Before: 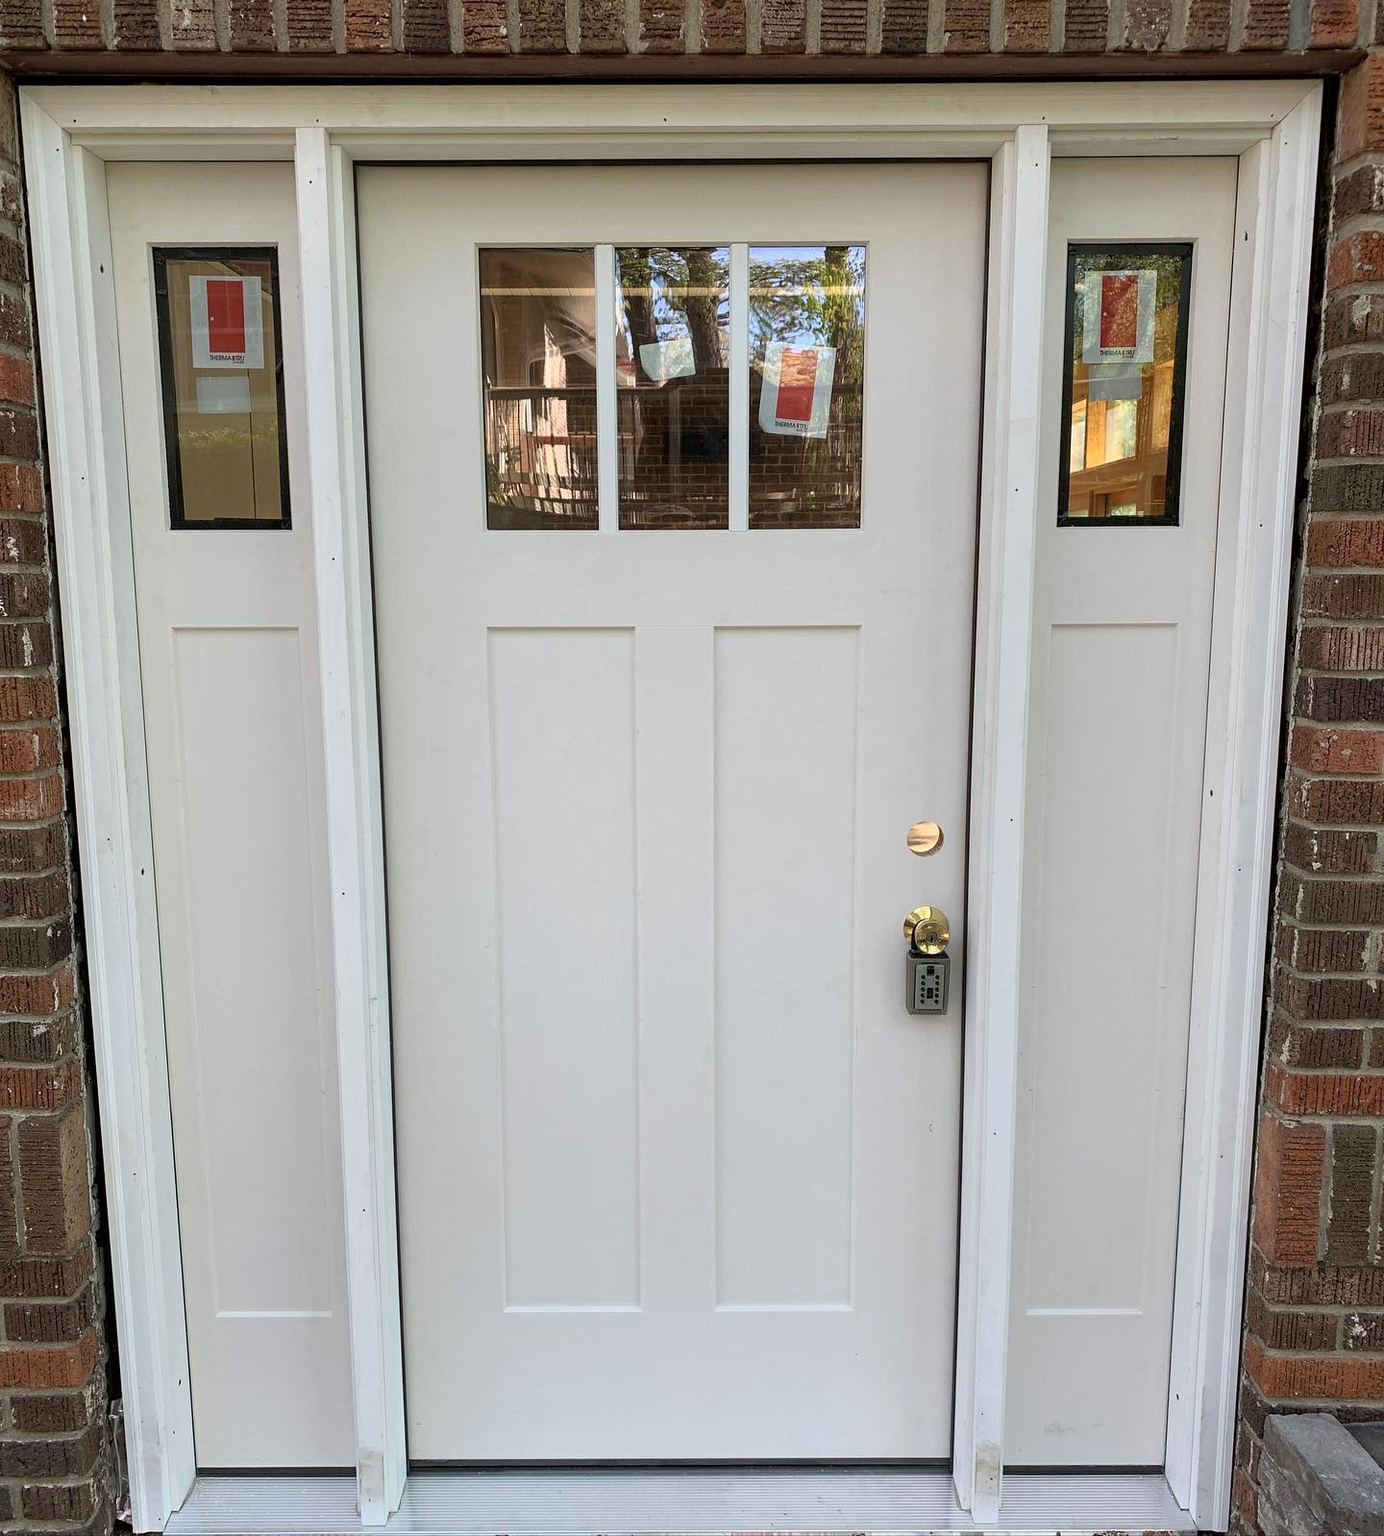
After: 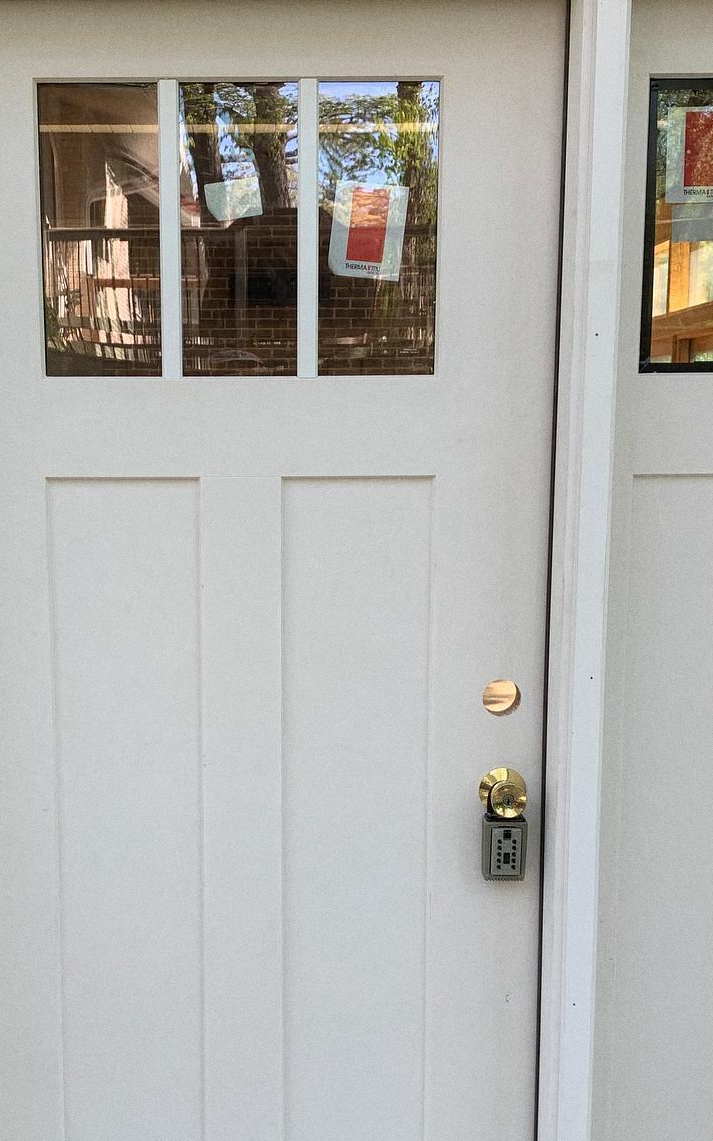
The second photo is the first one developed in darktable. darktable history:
grain: on, module defaults
crop: left 32.075%, top 10.976%, right 18.355%, bottom 17.596%
